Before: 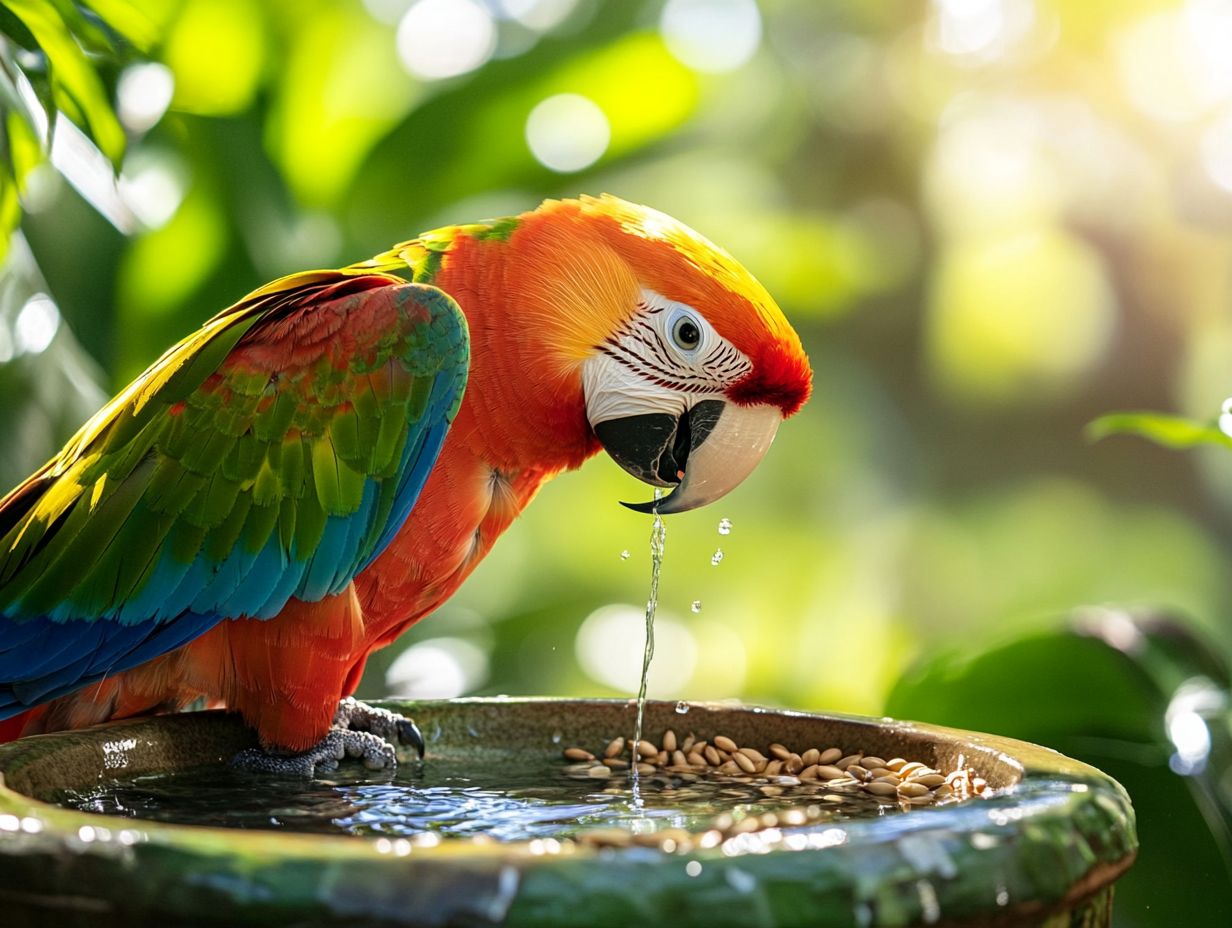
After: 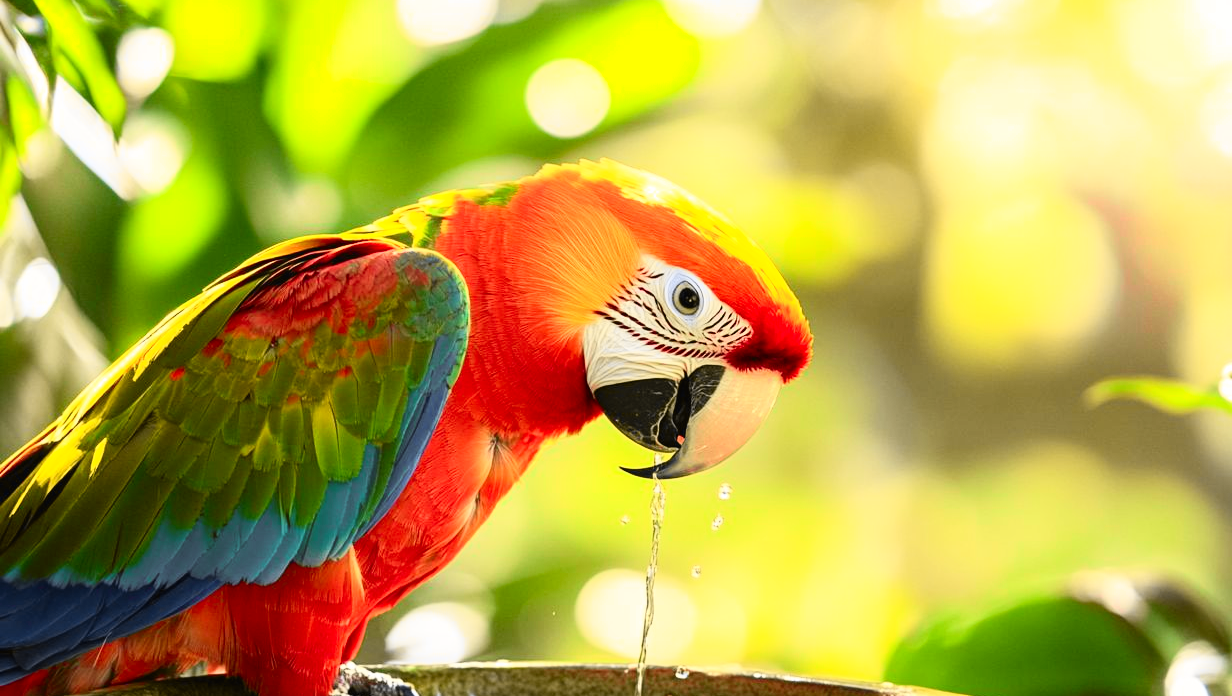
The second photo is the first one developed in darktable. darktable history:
crop: top 3.857%, bottom 21.132%
tone curve: curves: ch0 [(0, 0.017) (0.259, 0.344) (0.593, 0.778) (0.786, 0.931) (1, 0.999)]; ch1 [(0, 0) (0.405, 0.387) (0.442, 0.47) (0.492, 0.5) (0.511, 0.503) (0.548, 0.596) (0.7, 0.795) (1, 1)]; ch2 [(0, 0) (0.411, 0.433) (0.5, 0.504) (0.535, 0.581) (1, 1)], color space Lab, independent channels, preserve colors none
